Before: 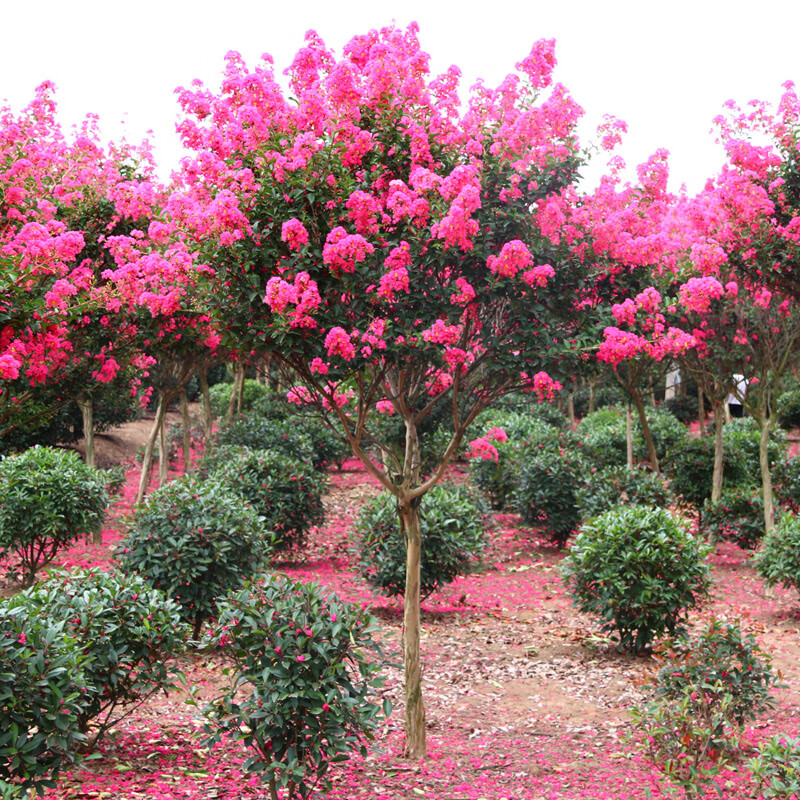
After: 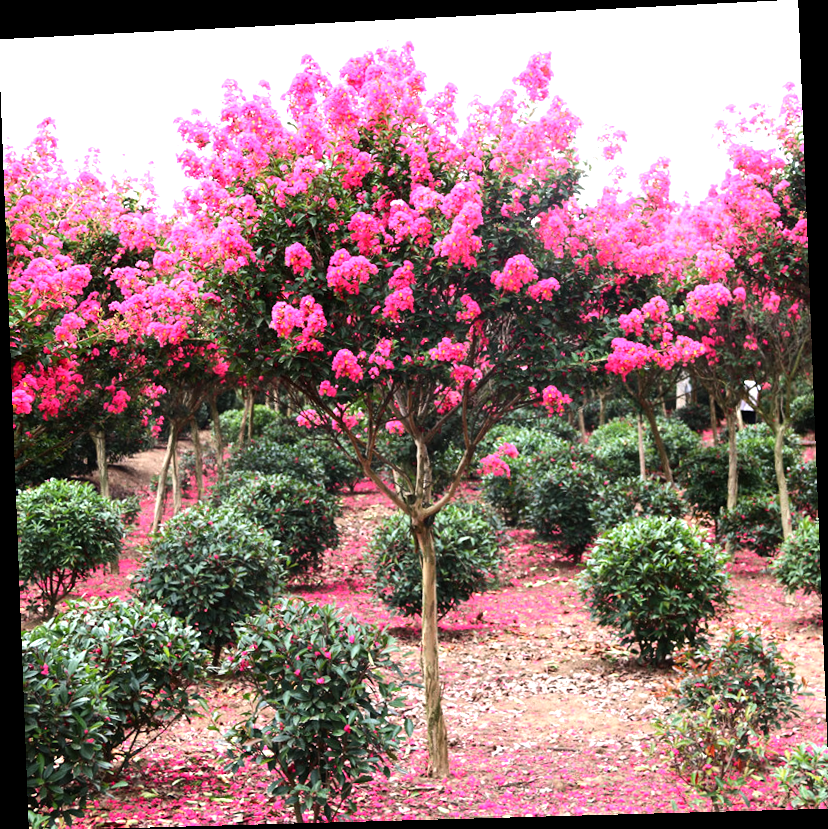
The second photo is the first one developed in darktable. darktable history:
tone equalizer: -8 EV -0.75 EV, -7 EV -0.7 EV, -6 EV -0.6 EV, -5 EV -0.4 EV, -3 EV 0.4 EV, -2 EV 0.6 EV, -1 EV 0.7 EV, +0 EV 0.75 EV, edges refinement/feathering 500, mask exposure compensation -1.57 EV, preserve details no
rotate and perspective: rotation -2.22°, lens shift (horizontal) -0.022, automatic cropping off
crop and rotate: left 0.126%
